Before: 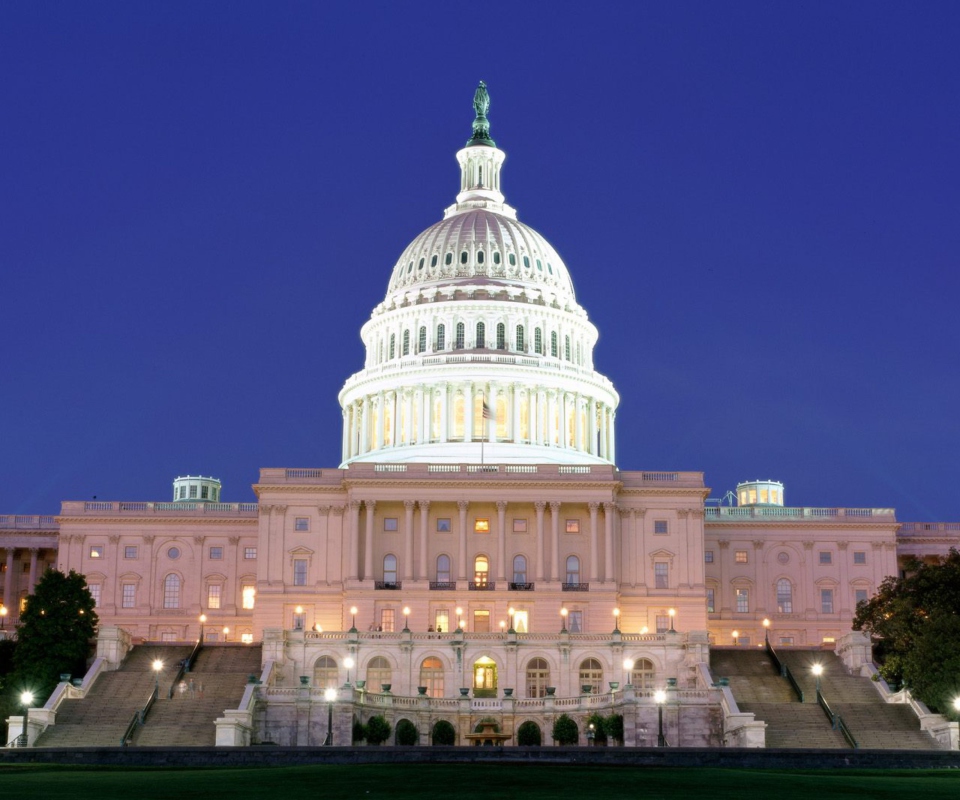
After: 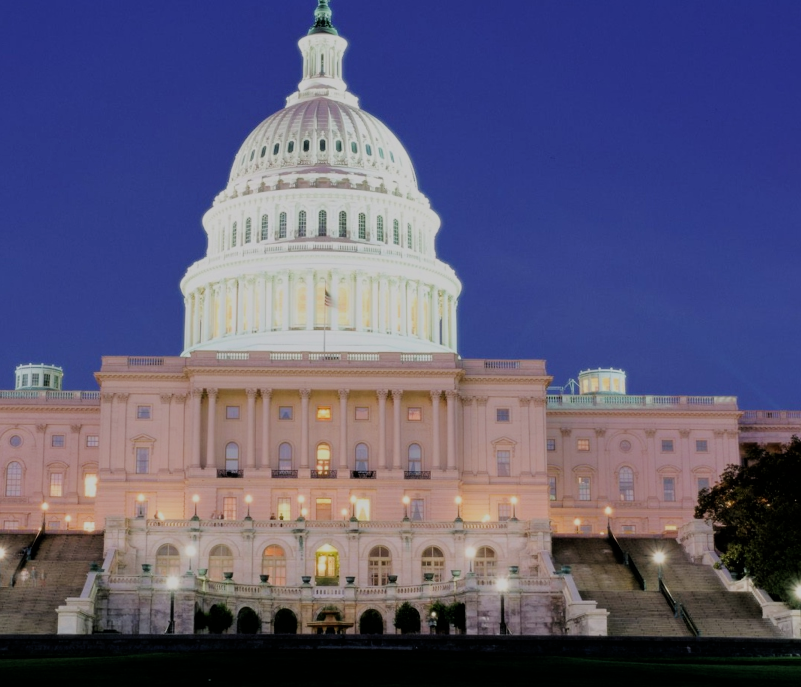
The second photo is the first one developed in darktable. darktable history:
filmic rgb: black relative exposure -6.07 EV, white relative exposure 6.97 EV, hardness 2.28
crop: left 16.495%, top 14.119%
